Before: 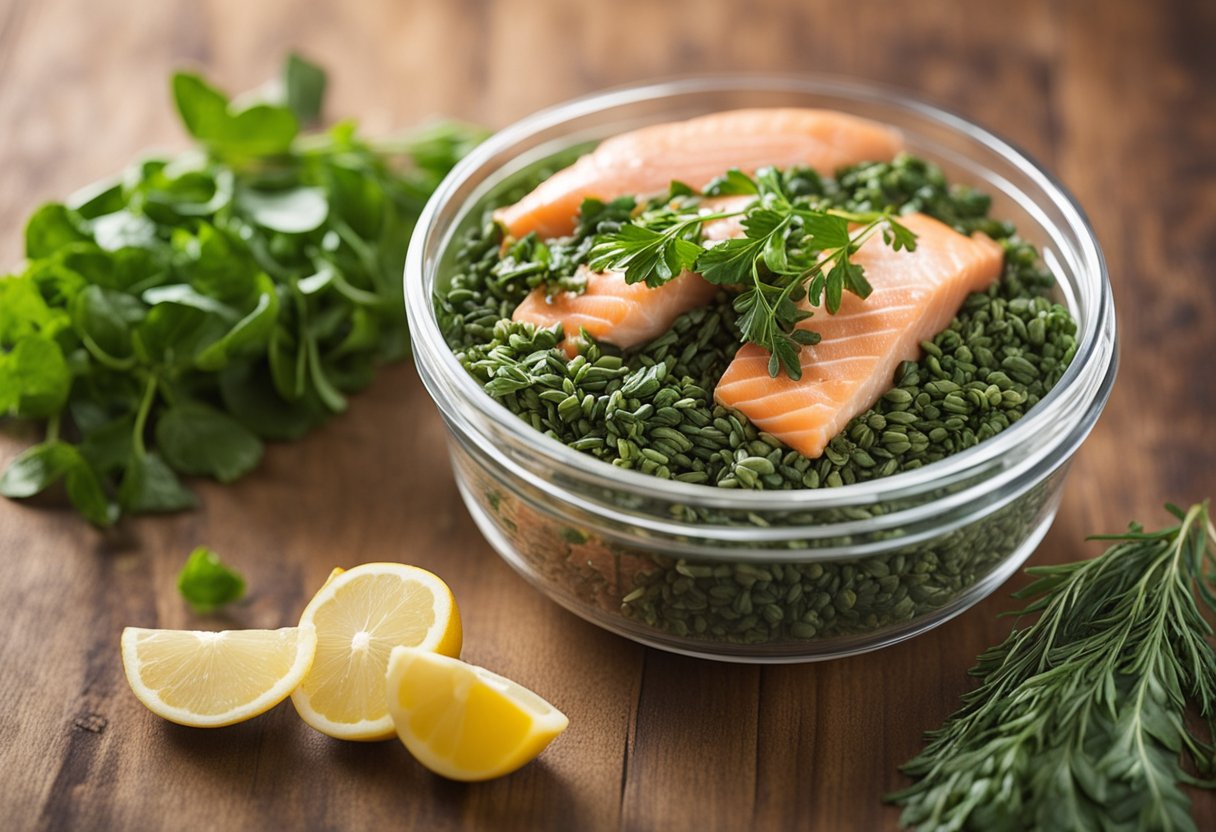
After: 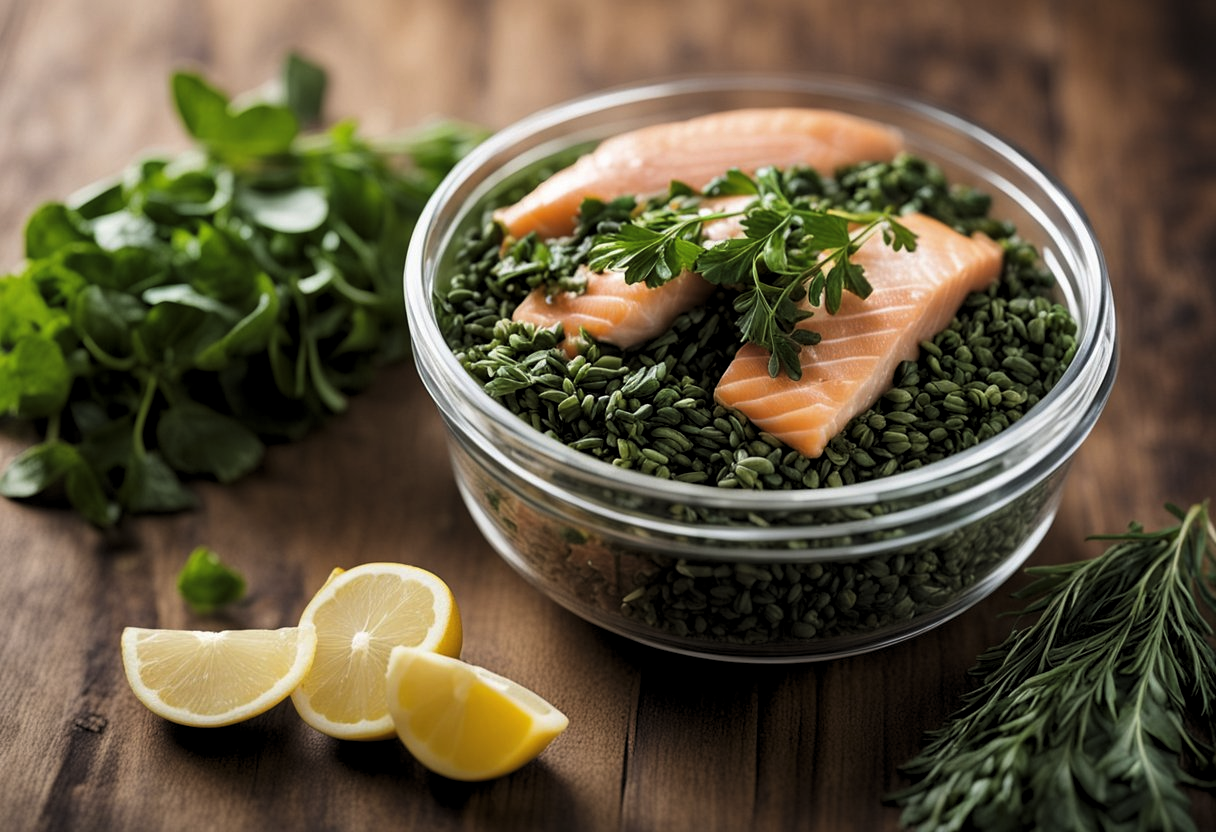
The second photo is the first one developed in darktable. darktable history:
levels: levels [0.116, 0.574, 1]
base curve: curves: ch0 [(0, 0) (0.472, 0.455) (1, 1)], preserve colors none
